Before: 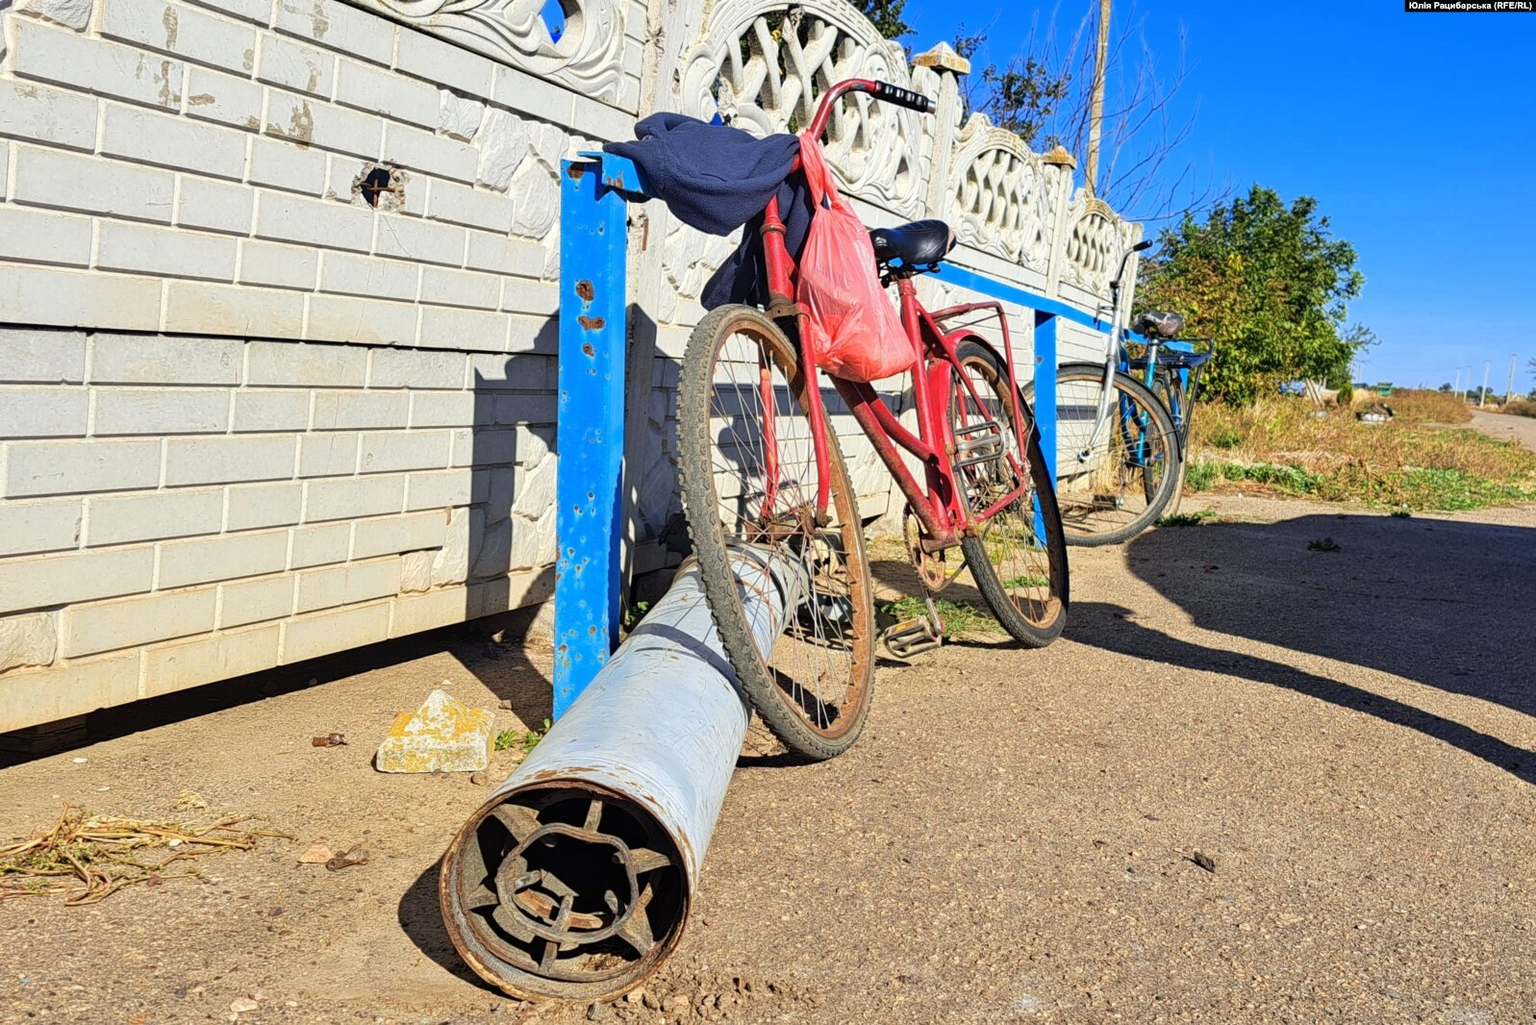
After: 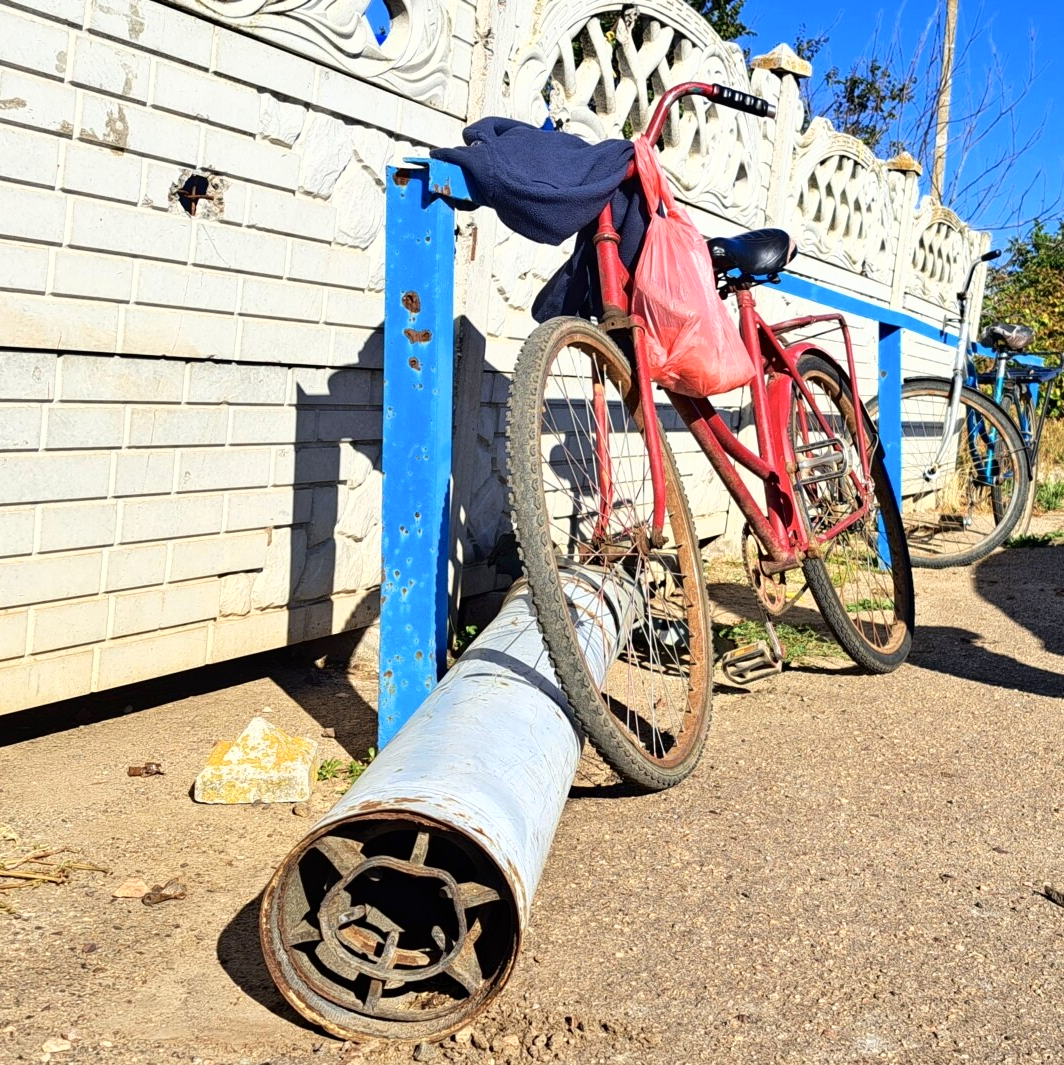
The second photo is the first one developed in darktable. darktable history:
crop and rotate: left 12.393%, right 20.946%
tone curve: curves: ch0 [(0, 0) (0.003, 0.002) (0.011, 0.006) (0.025, 0.014) (0.044, 0.025) (0.069, 0.039) (0.1, 0.056) (0.136, 0.086) (0.177, 0.129) (0.224, 0.183) (0.277, 0.247) (0.335, 0.318) (0.399, 0.395) (0.468, 0.48) (0.543, 0.571) (0.623, 0.668) (0.709, 0.773) (0.801, 0.873) (0.898, 0.978) (1, 1)], color space Lab, independent channels, preserve colors none
